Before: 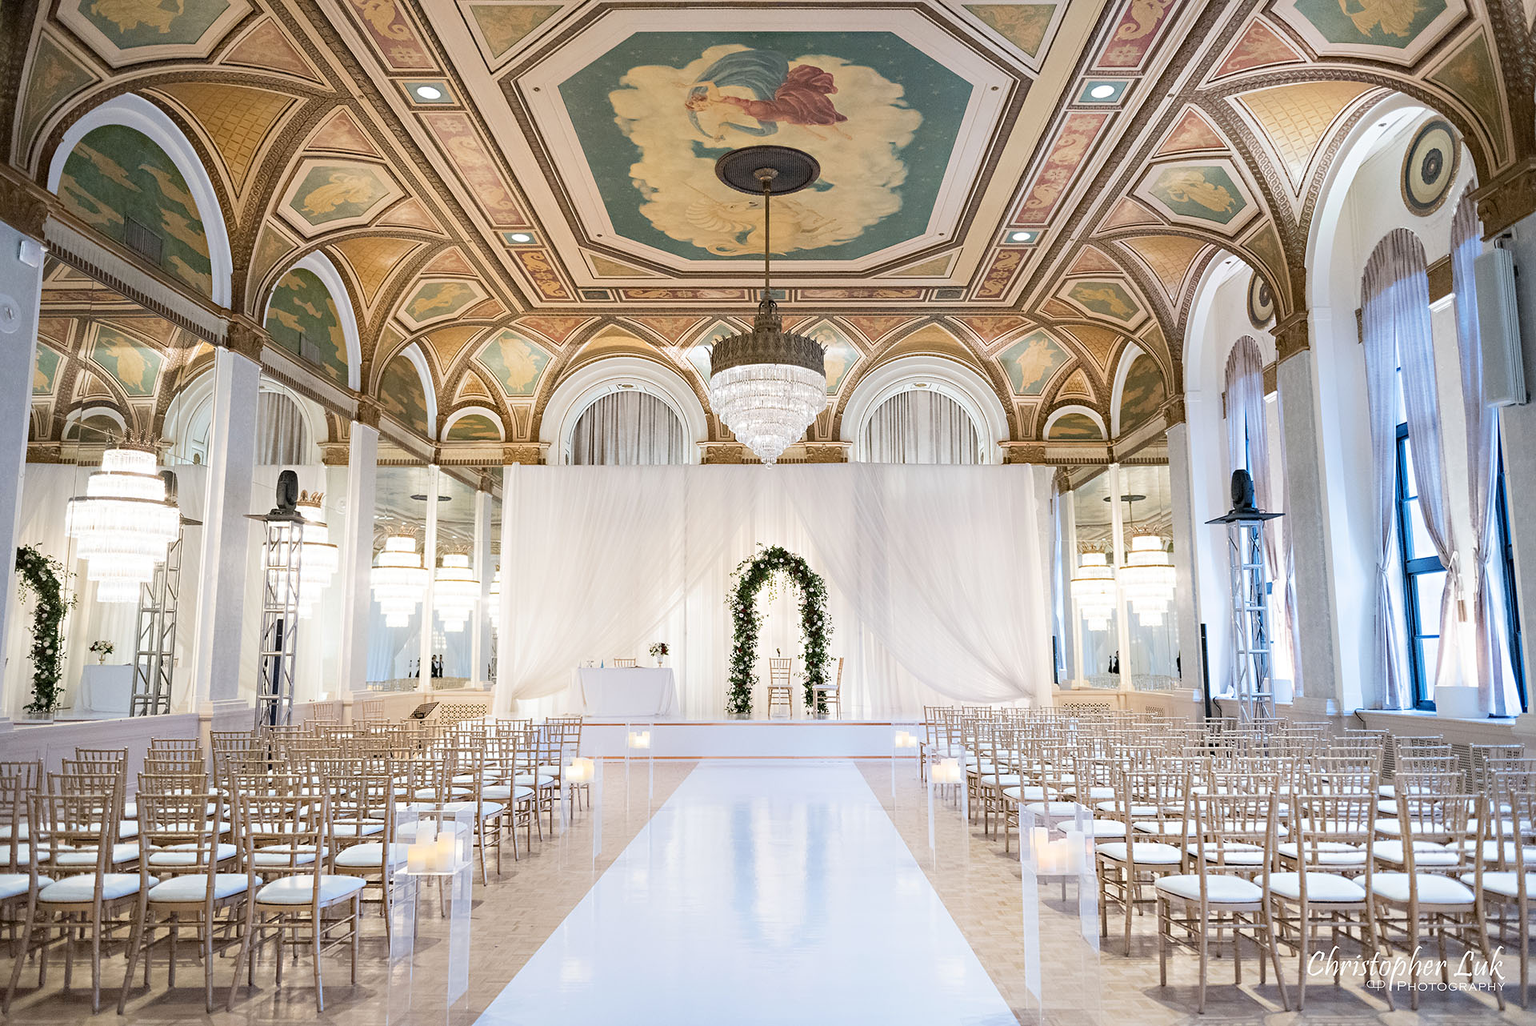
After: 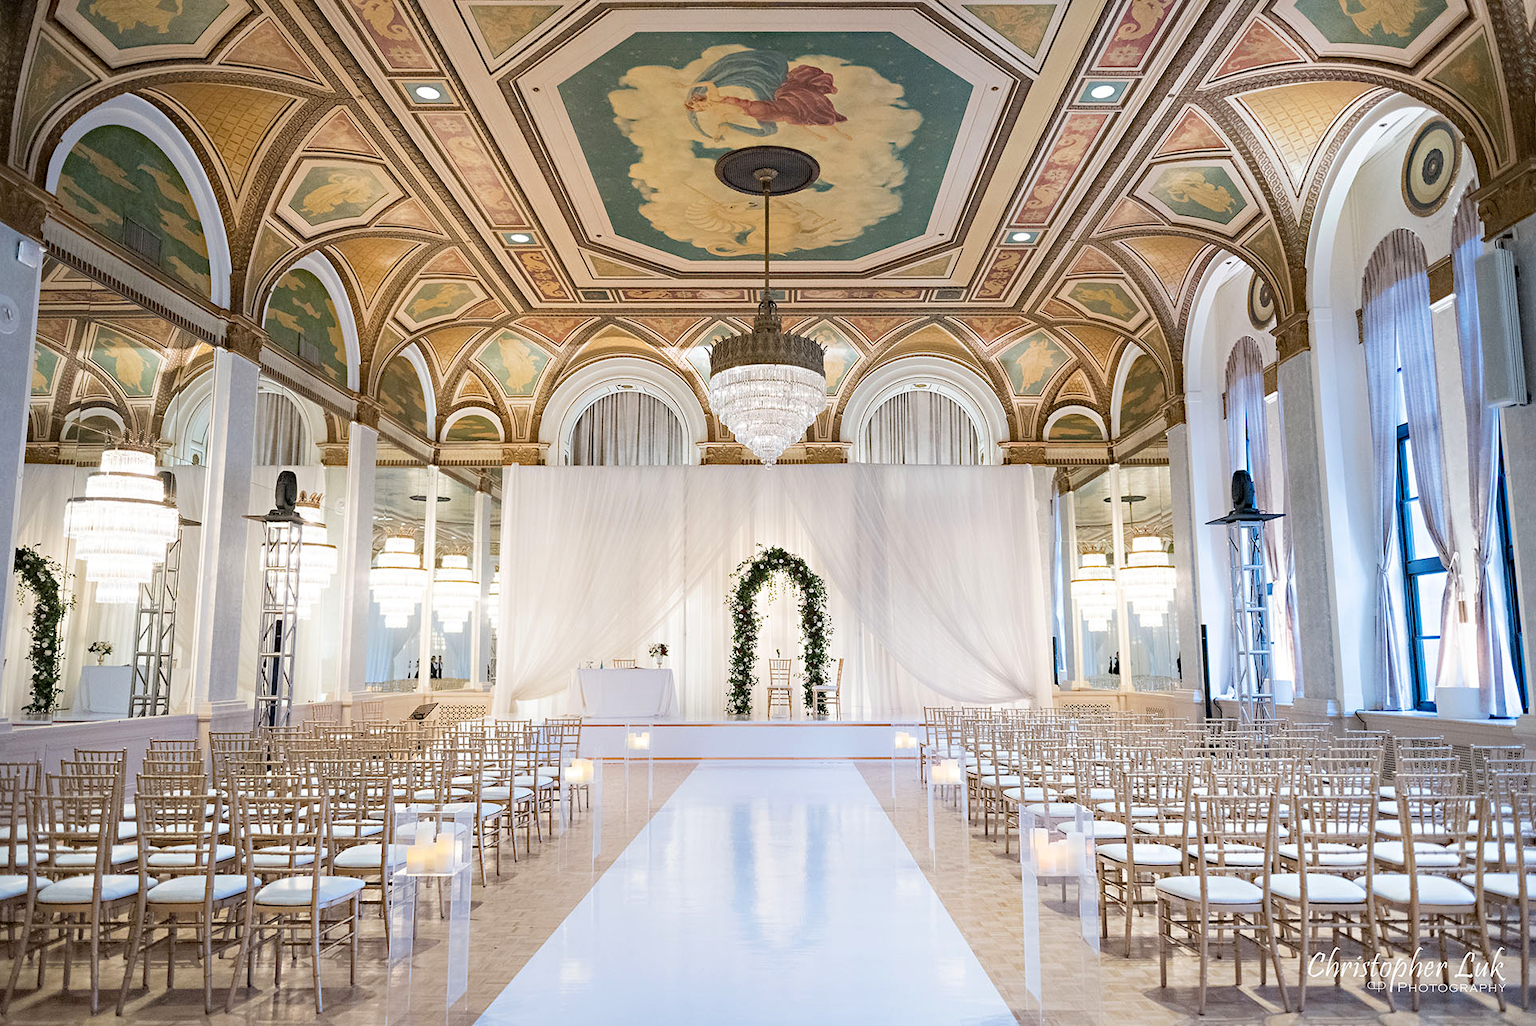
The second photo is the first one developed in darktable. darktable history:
crop and rotate: left 0.126%
haze removal: compatibility mode true, adaptive false
